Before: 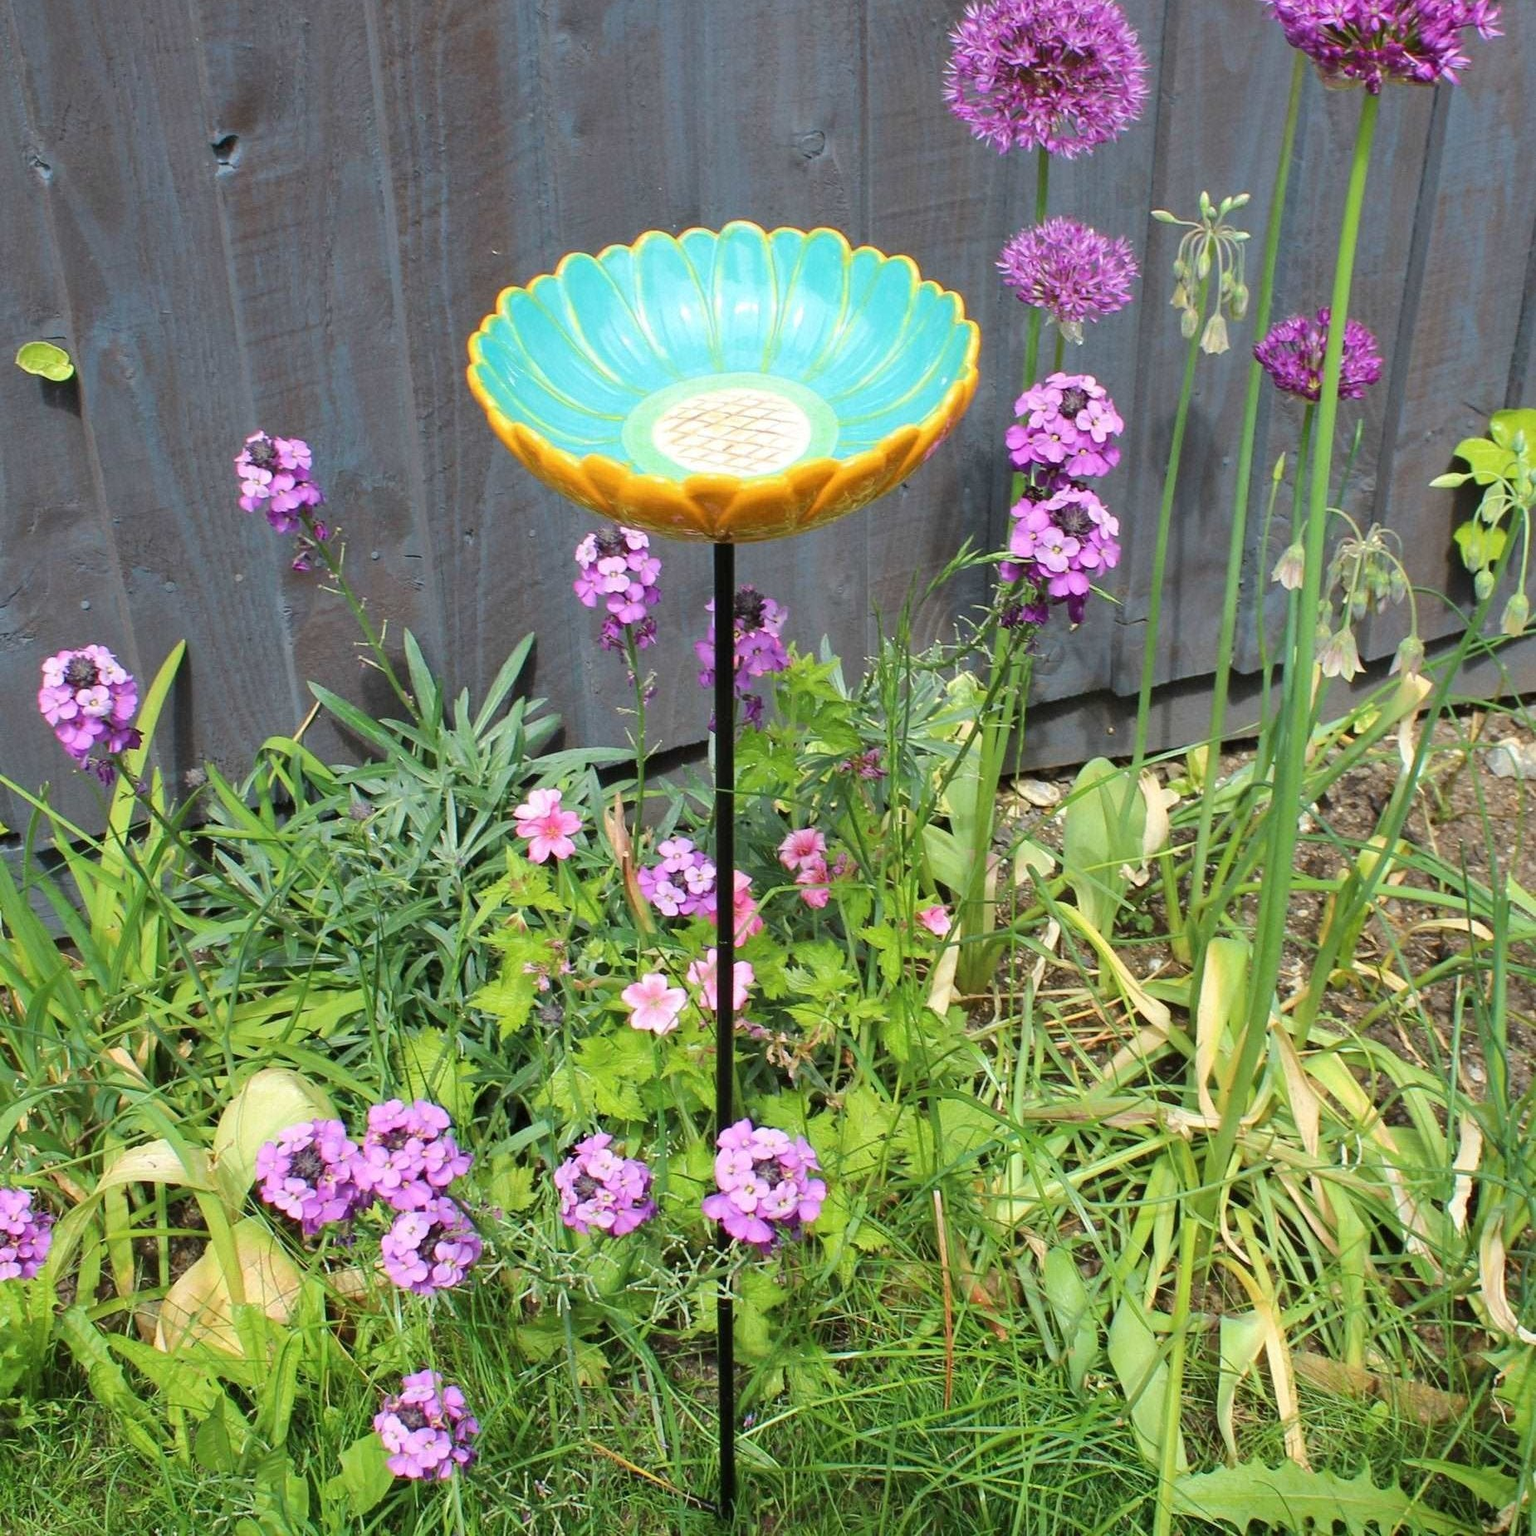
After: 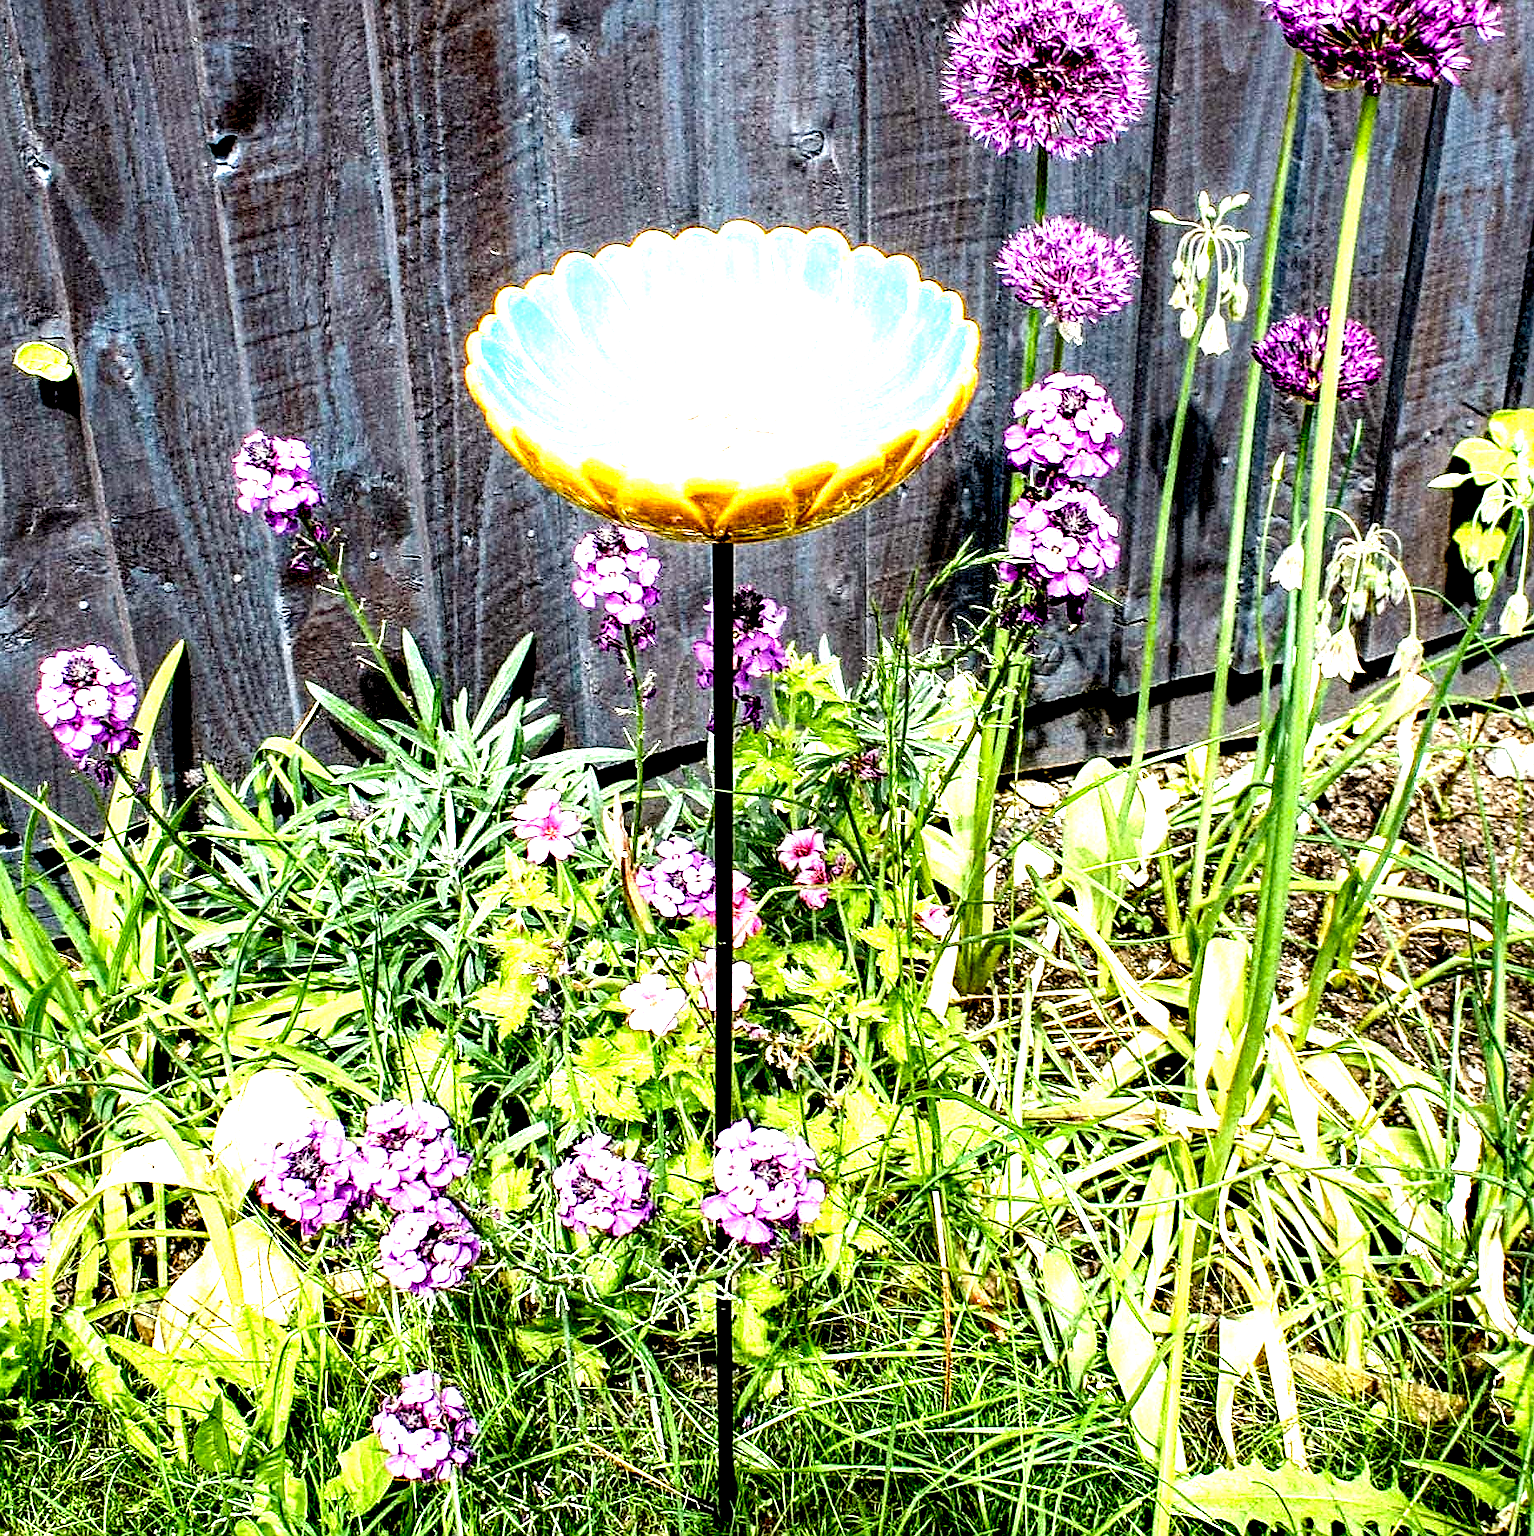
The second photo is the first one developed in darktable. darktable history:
crop and rotate: left 0.126%
exposure: black level correction 0.035, exposure 0.9 EV, compensate highlight preservation false
haze removal: strength 0.29, distance 0.25, compatibility mode true, adaptive false
local contrast: highlights 115%, shadows 42%, detail 293%
sharpen: on, module defaults
